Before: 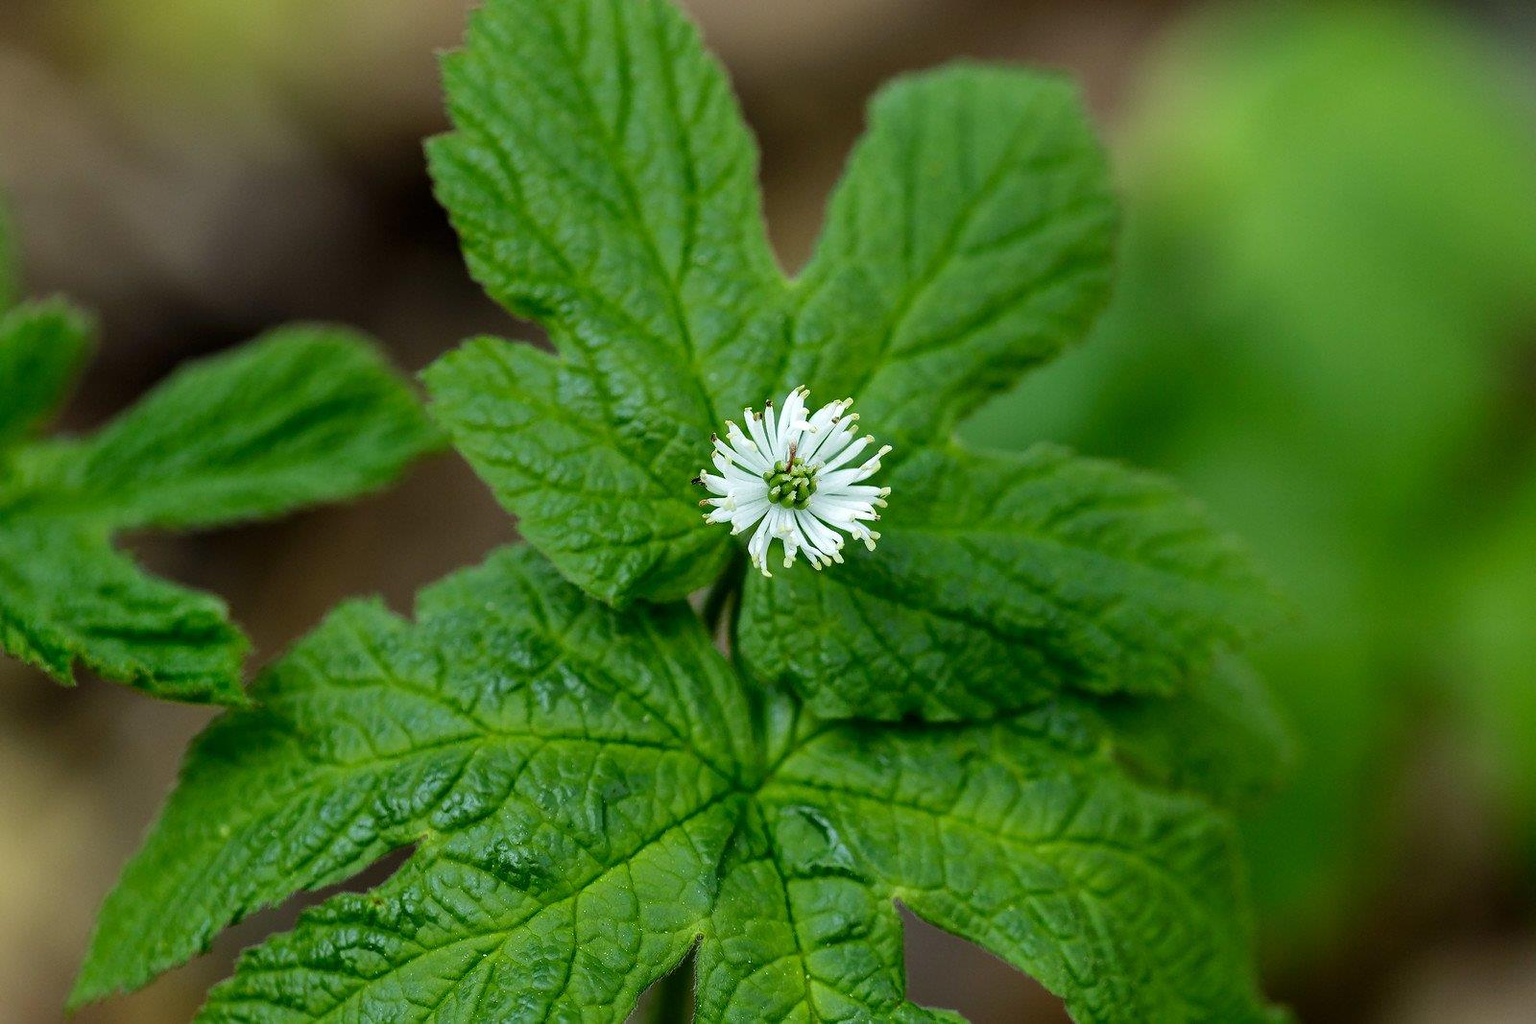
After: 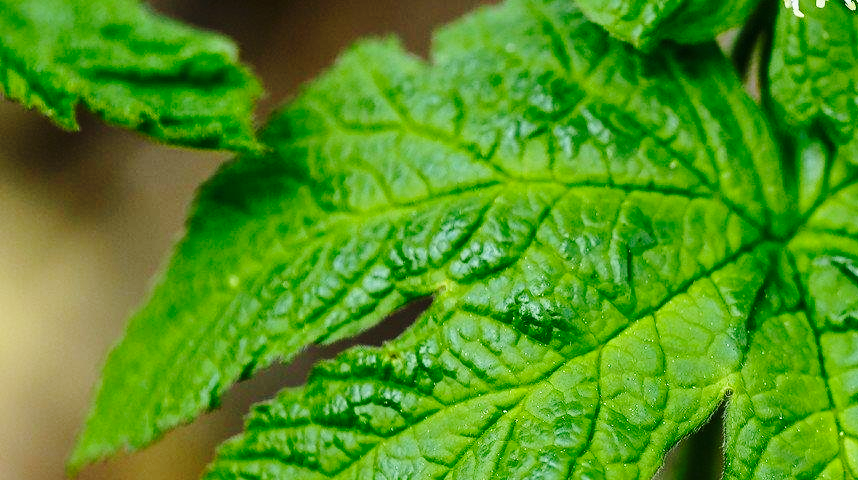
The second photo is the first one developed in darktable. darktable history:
base curve: curves: ch0 [(0, 0) (0.028, 0.03) (0.121, 0.232) (0.46, 0.748) (0.859, 0.968) (1, 1)], preserve colors none
crop and rotate: top 54.812%, right 46.324%, bottom 0.132%
